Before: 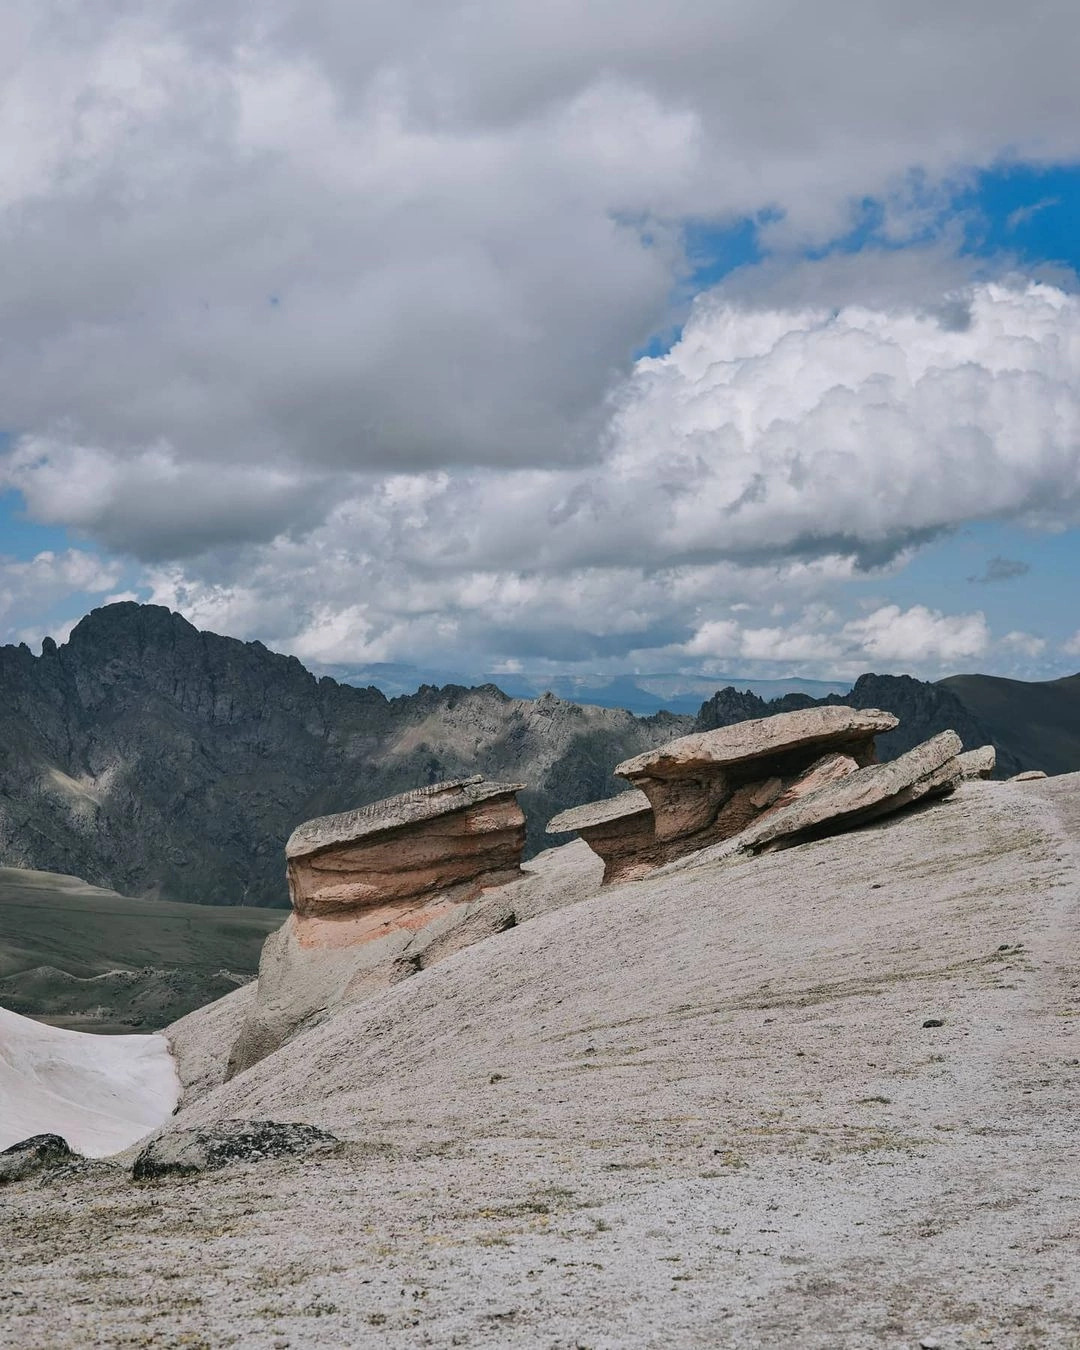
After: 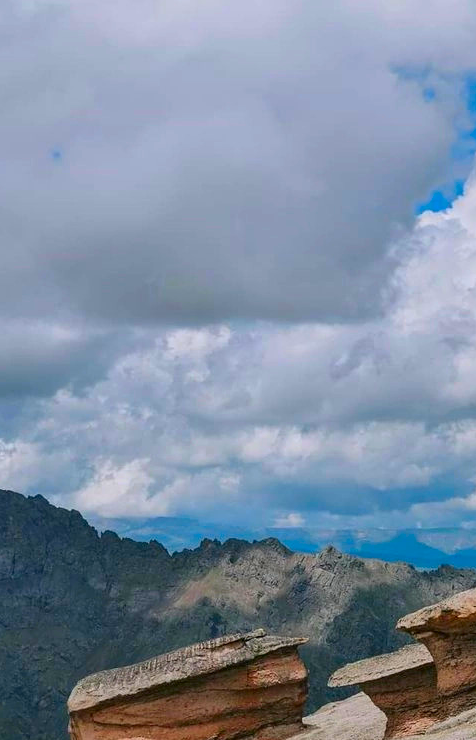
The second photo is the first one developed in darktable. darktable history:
crop: left 20.248%, top 10.86%, right 35.675%, bottom 34.321%
color correction: saturation 1.8
